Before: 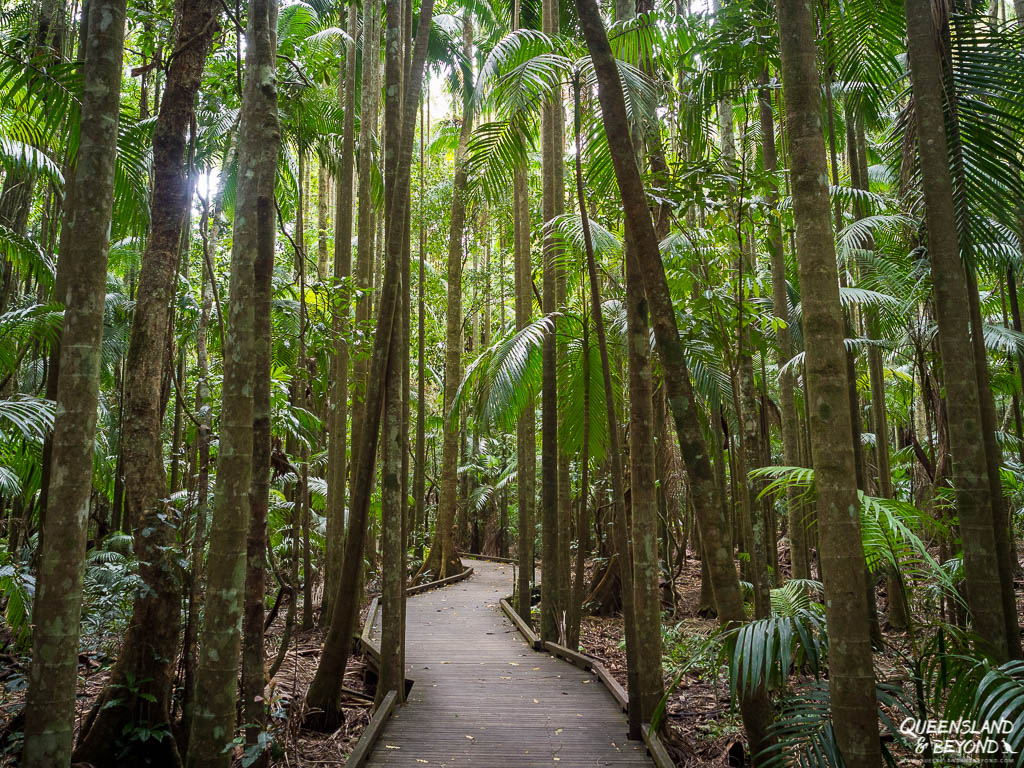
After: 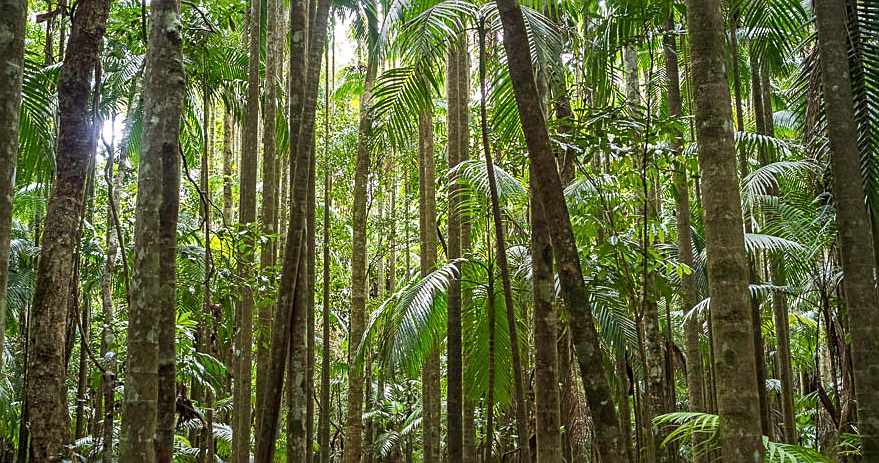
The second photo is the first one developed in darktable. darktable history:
crop and rotate: left 9.313%, top 7.124%, right 4.845%, bottom 32.568%
exposure: compensate highlight preservation false
sharpen: on, module defaults
local contrast: on, module defaults
